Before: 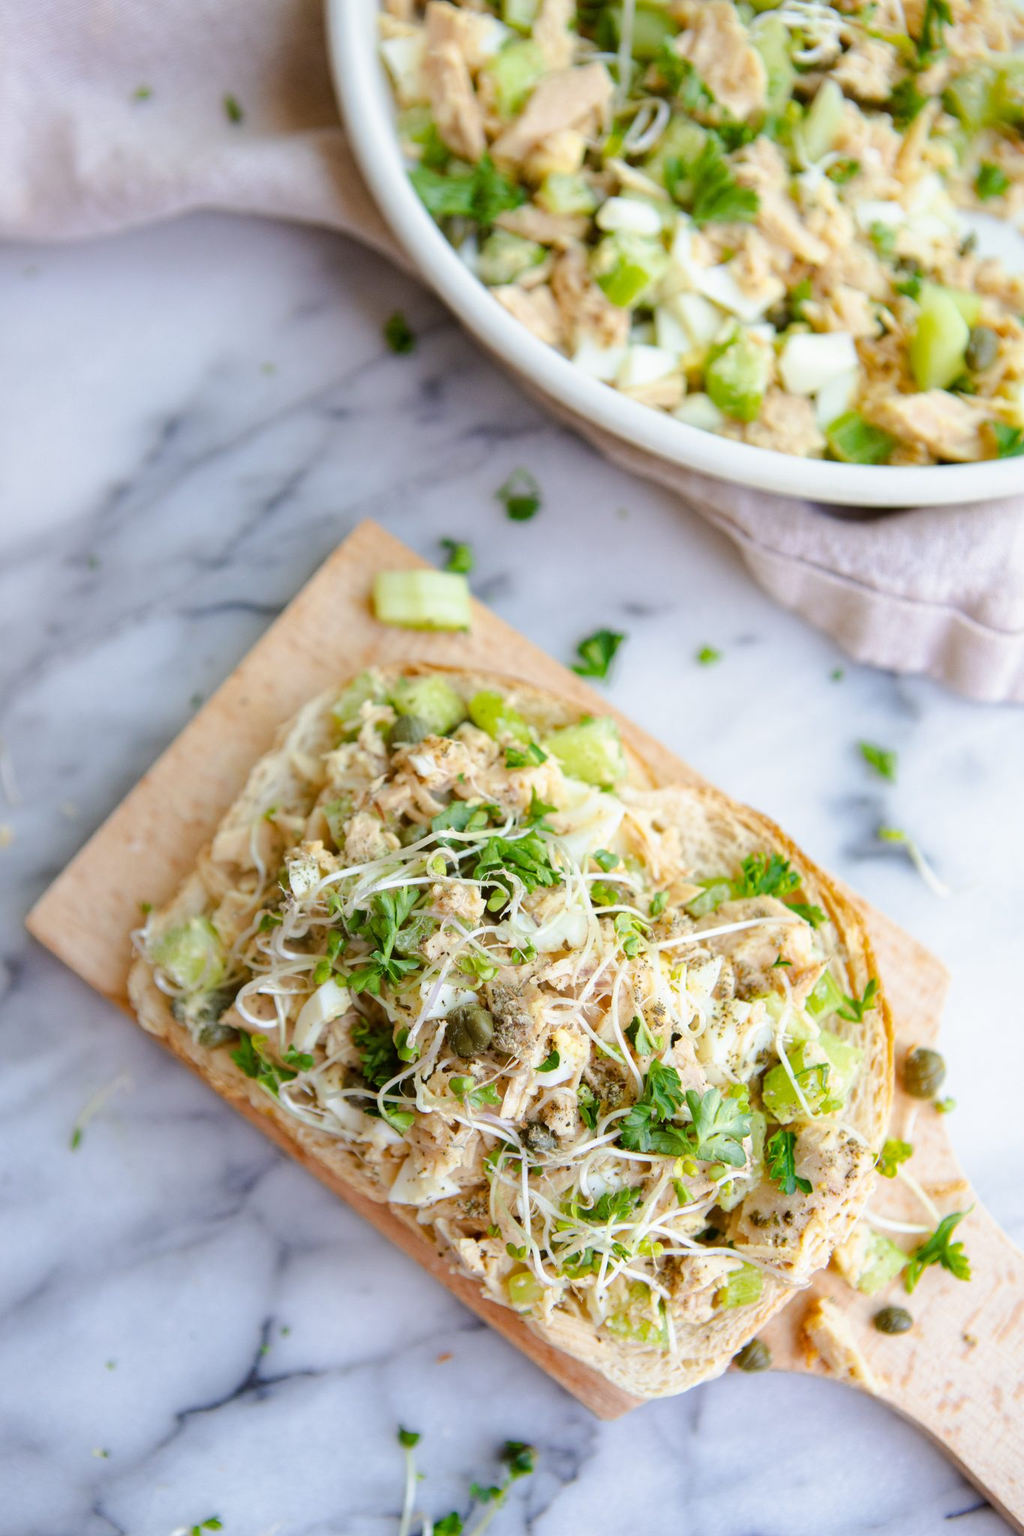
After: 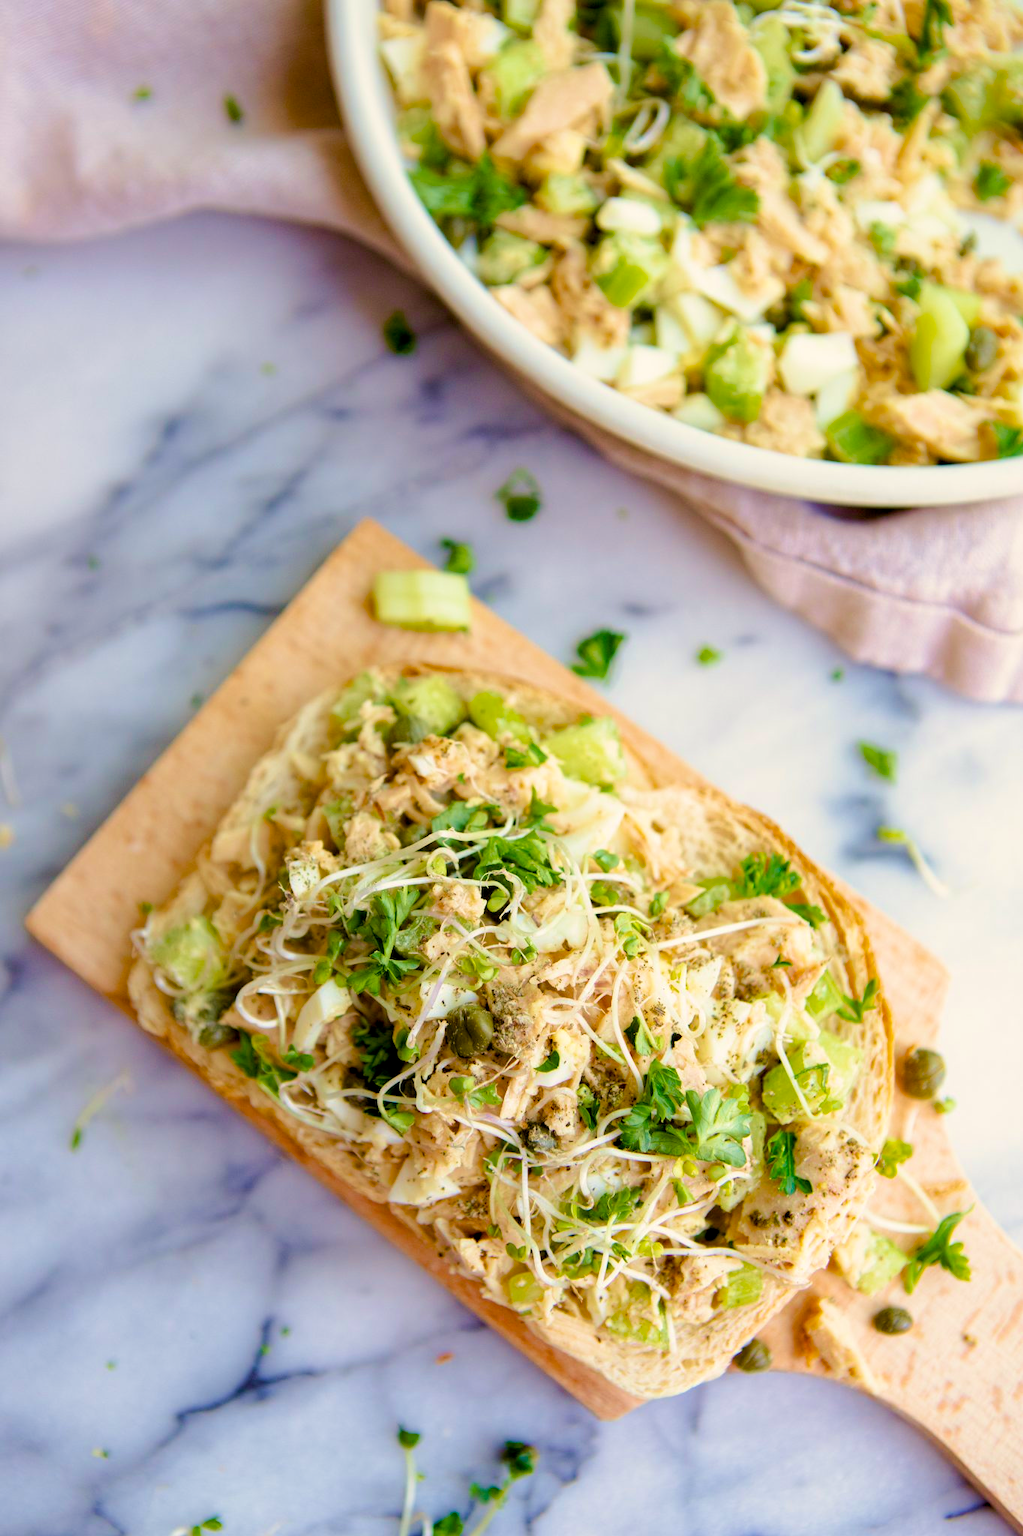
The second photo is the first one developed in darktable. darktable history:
color balance rgb: shadows lift › chroma 3%, shadows lift › hue 280.8°, power › hue 330°, highlights gain › chroma 3%, highlights gain › hue 75.6°, global offset › luminance -1%, perceptual saturation grading › global saturation 20%, perceptual saturation grading › highlights -25%, perceptual saturation grading › shadows 50%, global vibrance 20%
velvia: strength 45%
